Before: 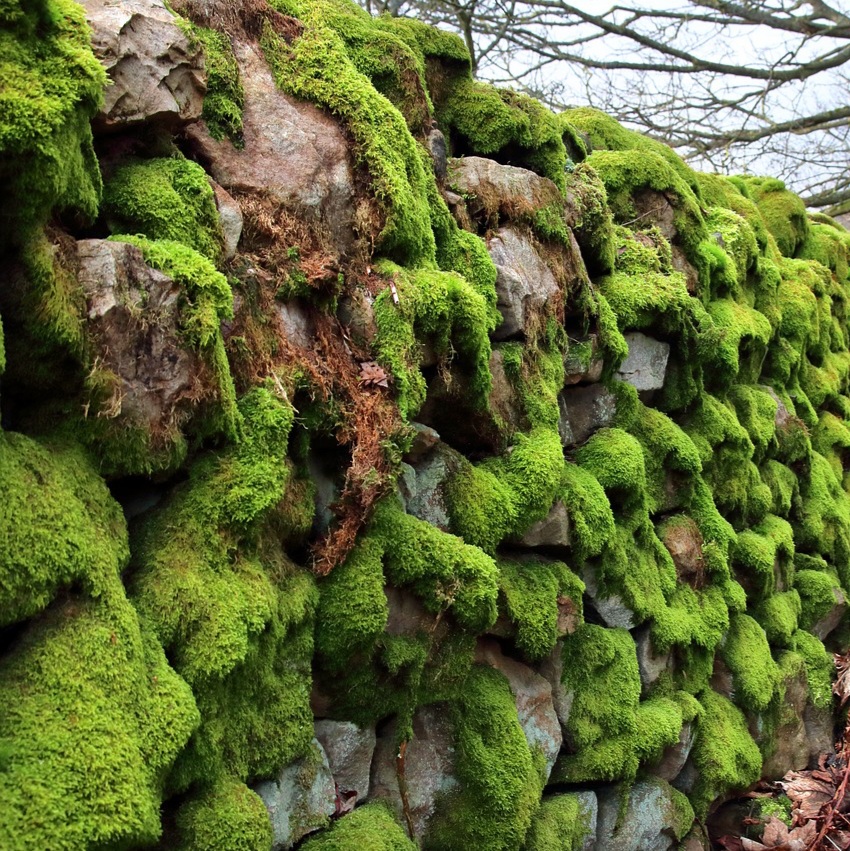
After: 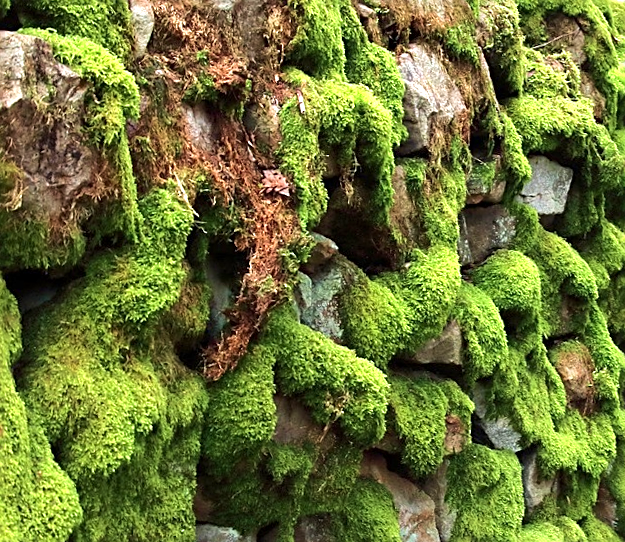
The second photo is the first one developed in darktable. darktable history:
crop and rotate: angle -3.37°, left 9.79%, top 20.73%, right 12.42%, bottom 11.82%
contrast brightness saturation: saturation -0.04
exposure: exposure 0.766 EV, compensate highlight preservation false
sharpen: on, module defaults
velvia: on, module defaults
